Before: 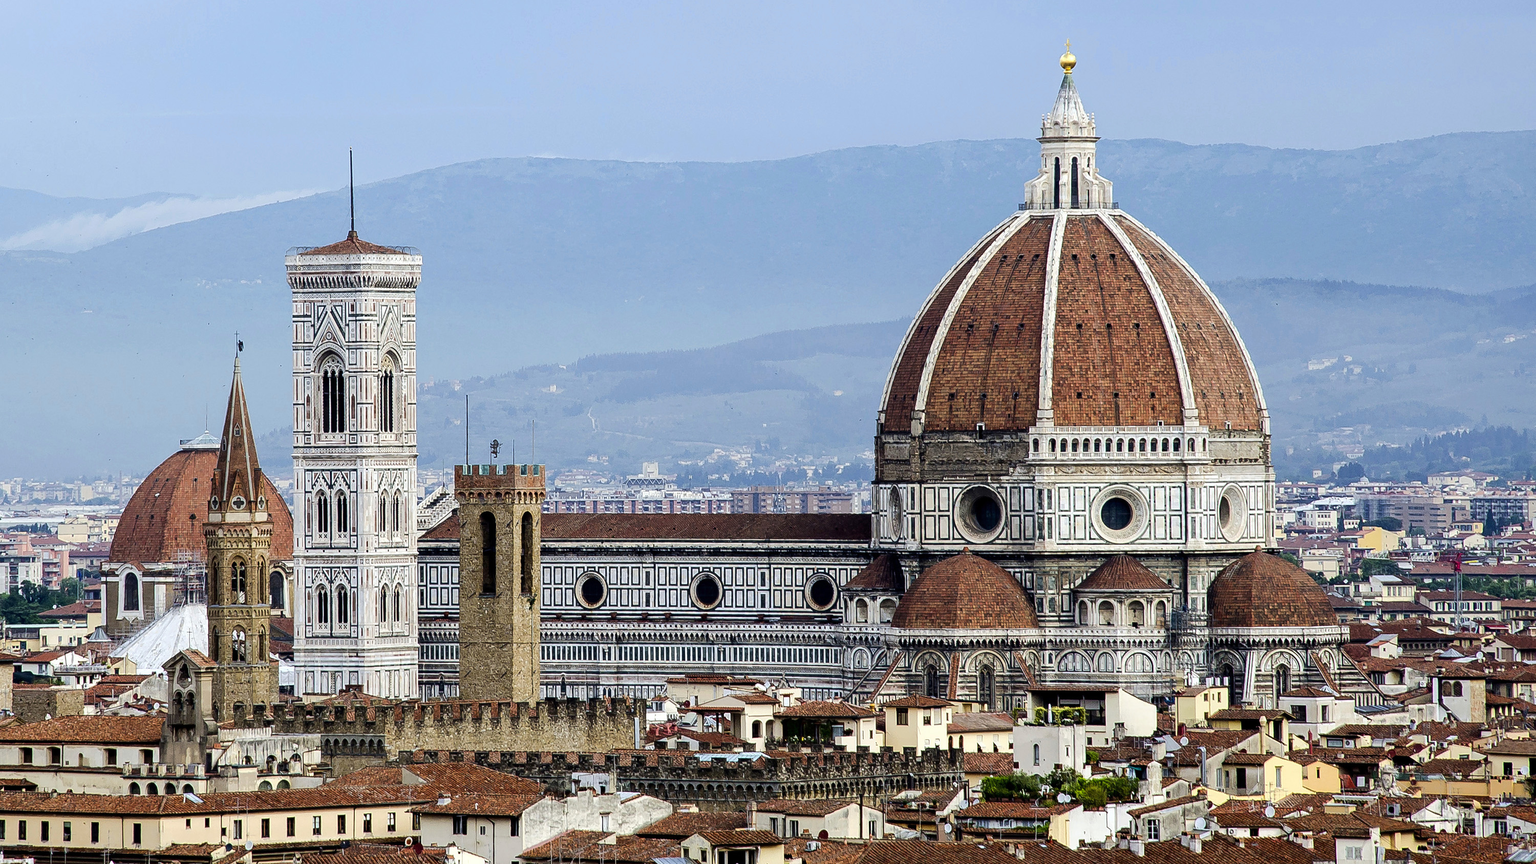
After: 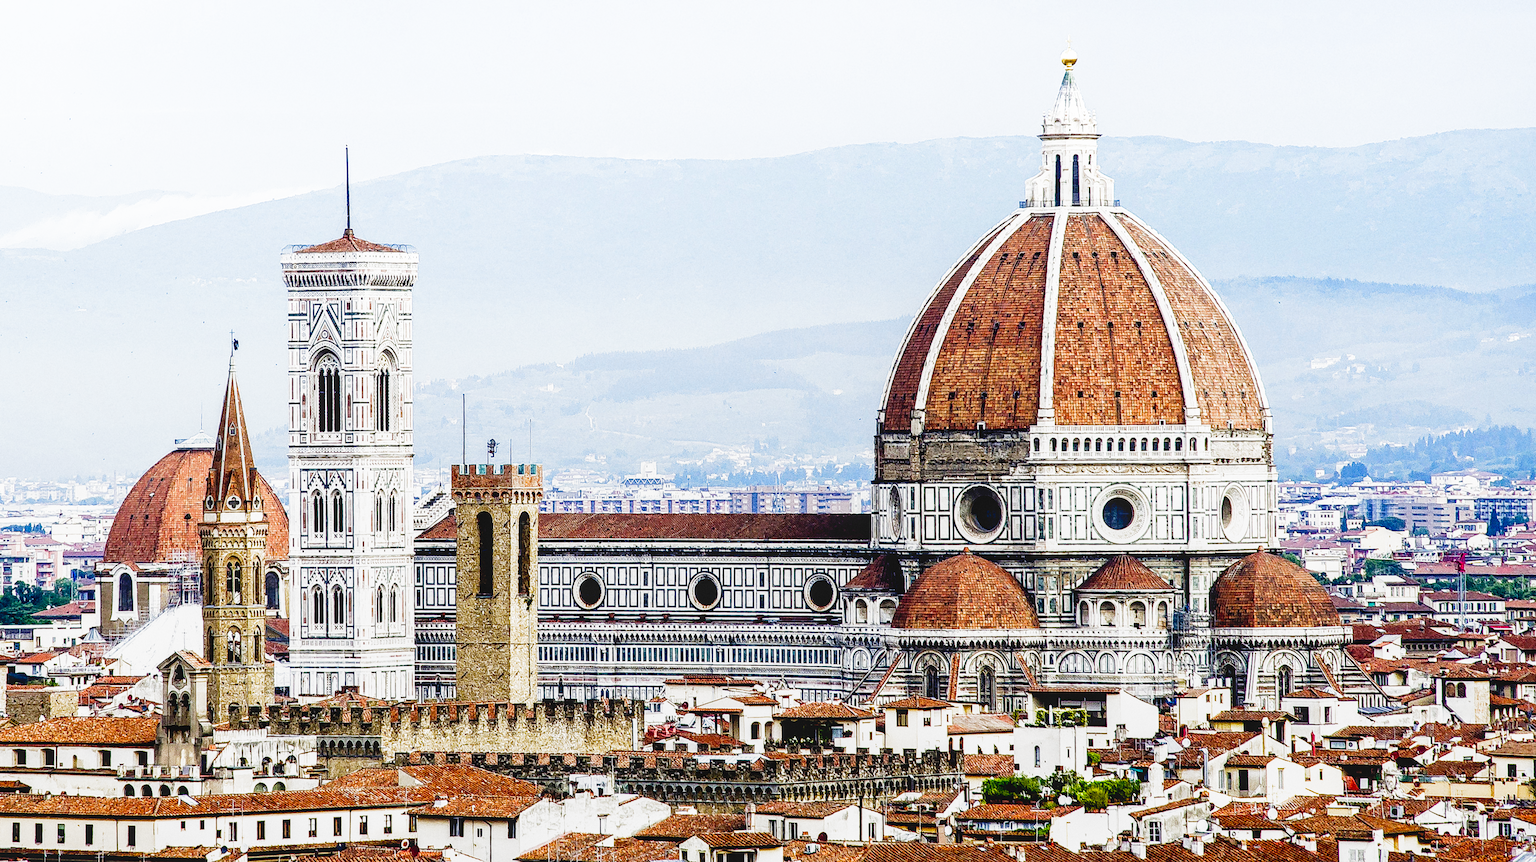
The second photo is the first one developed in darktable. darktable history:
local contrast: detail 110%
filmic rgb: middle gray luminance 10%, black relative exposure -8.61 EV, white relative exposure 3.3 EV, threshold 6 EV, target black luminance 0%, hardness 5.2, latitude 44.69%, contrast 1.302, highlights saturation mix 5%, shadows ↔ highlights balance 24.64%, add noise in highlights 0, preserve chrominance no, color science v3 (2019), use custom middle-gray values true, iterations of high-quality reconstruction 0, contrast in highlights soft, enable highlight reconstruction true
color balance rgb: linear chroma grading › shadows 32%, linear chroma grading › global chroma -2%, linear chroma grading › mid-tones 4%, perceptual saturation grading › global saturation -2%, perceptual saturation grading › highlights -8%, perceptual saturation grading › mid-tones 8%, perceptual saturation grading › shadows 4%, perceptual brilliance grading › highlights 8%, perceptual brilliance grading › mid-tones 4%, perceptual brilliance grading › shadows 2%, global vibrance 16%, saturation formula JzAzBz (2021)
grain: on, module defaults
crop: left 0.434%, top 0.485%, right 0.244%, bottom 0.386%
